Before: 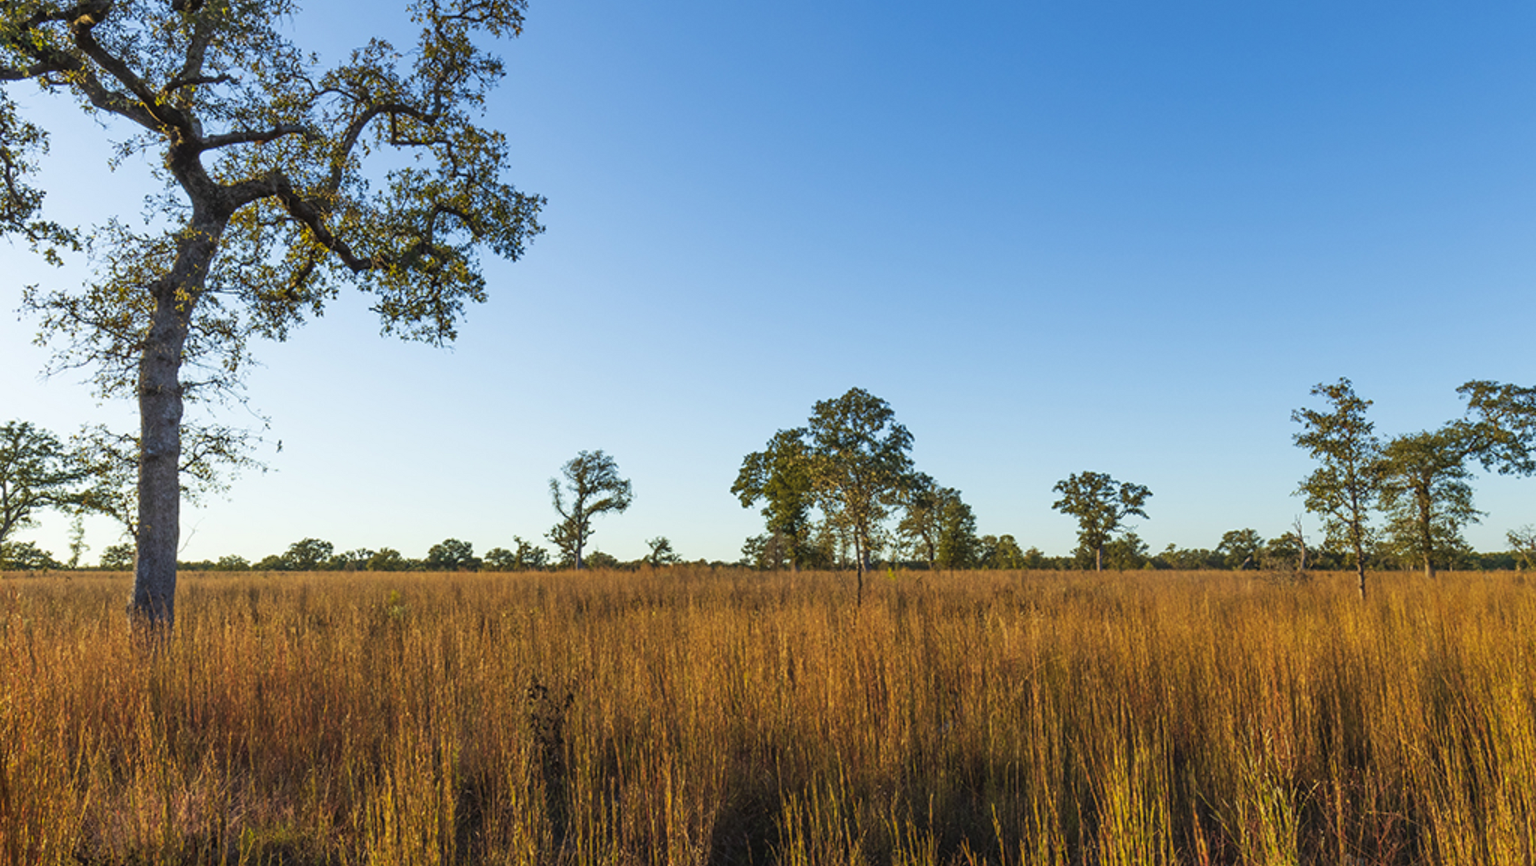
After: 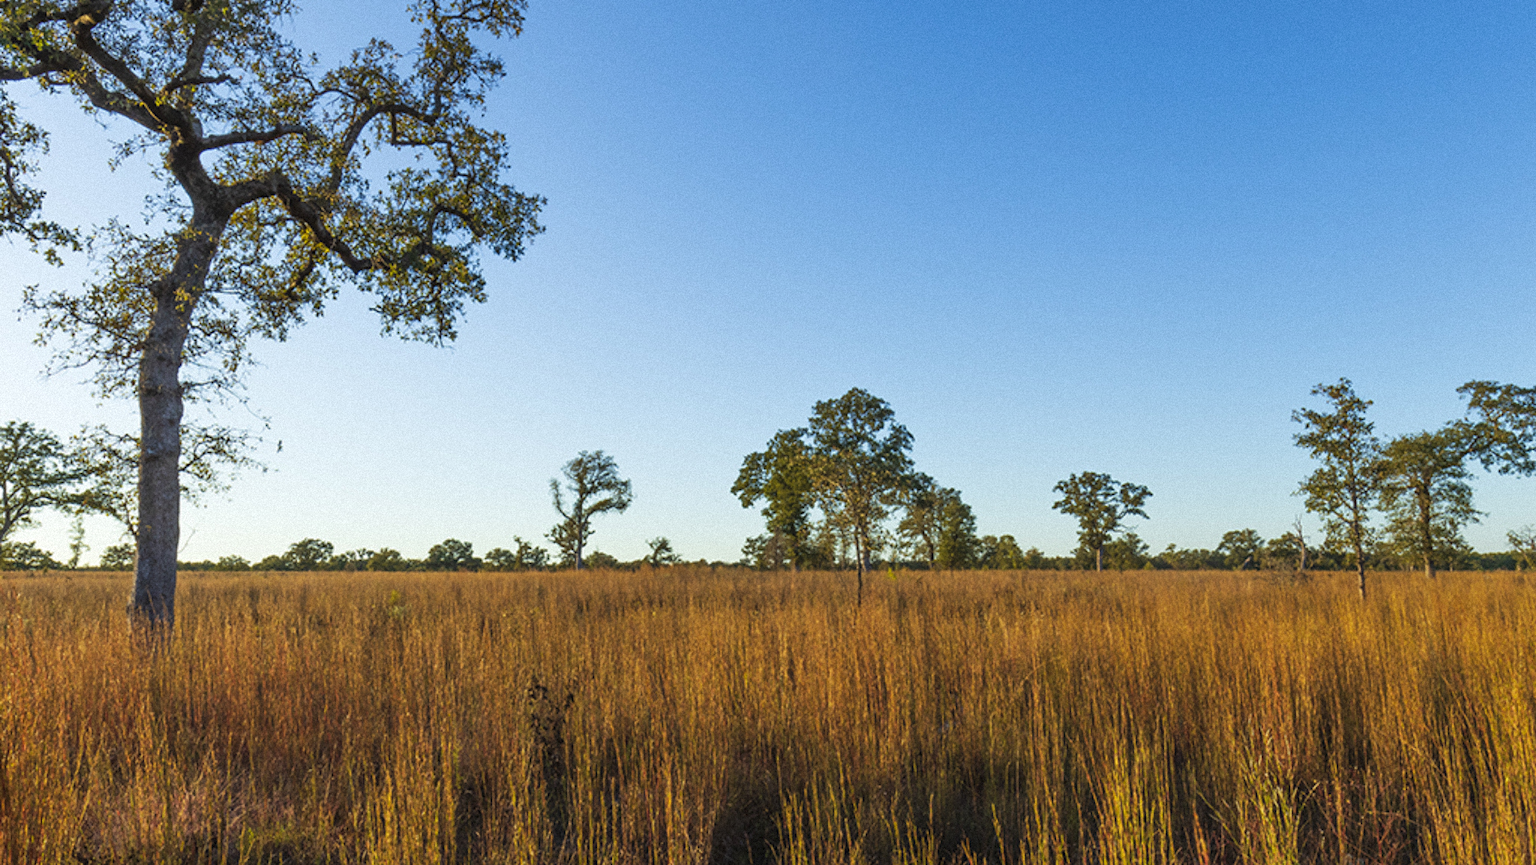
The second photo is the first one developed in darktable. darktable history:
tone equalizer: on, module defaults
grain: mid-tones bias 0%
